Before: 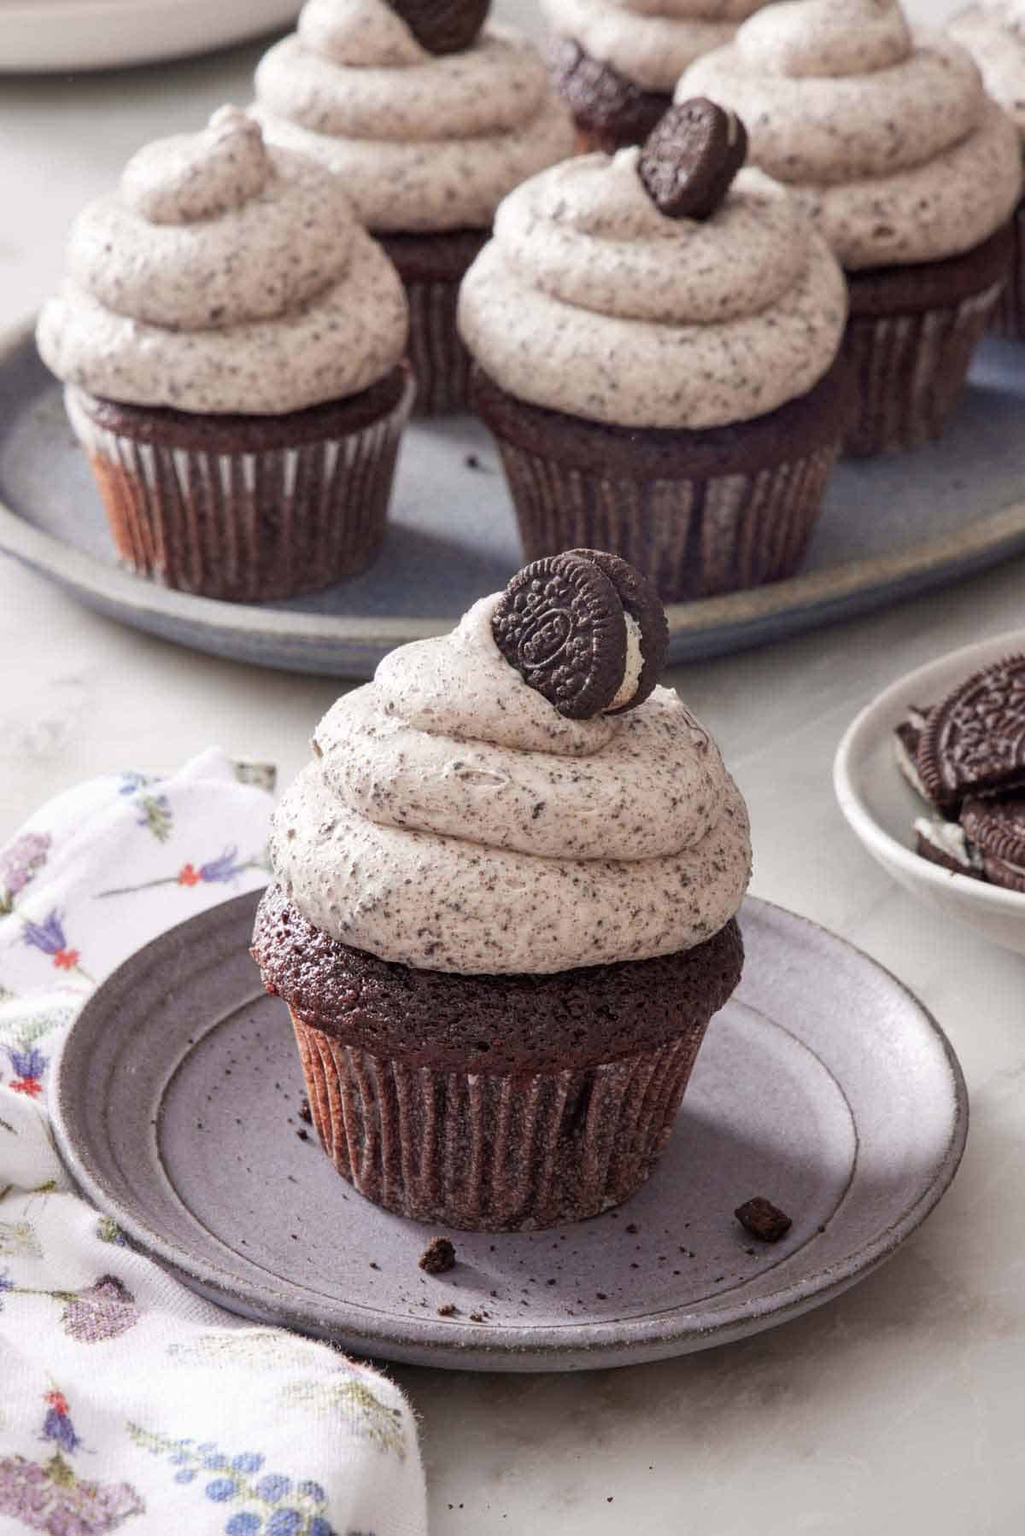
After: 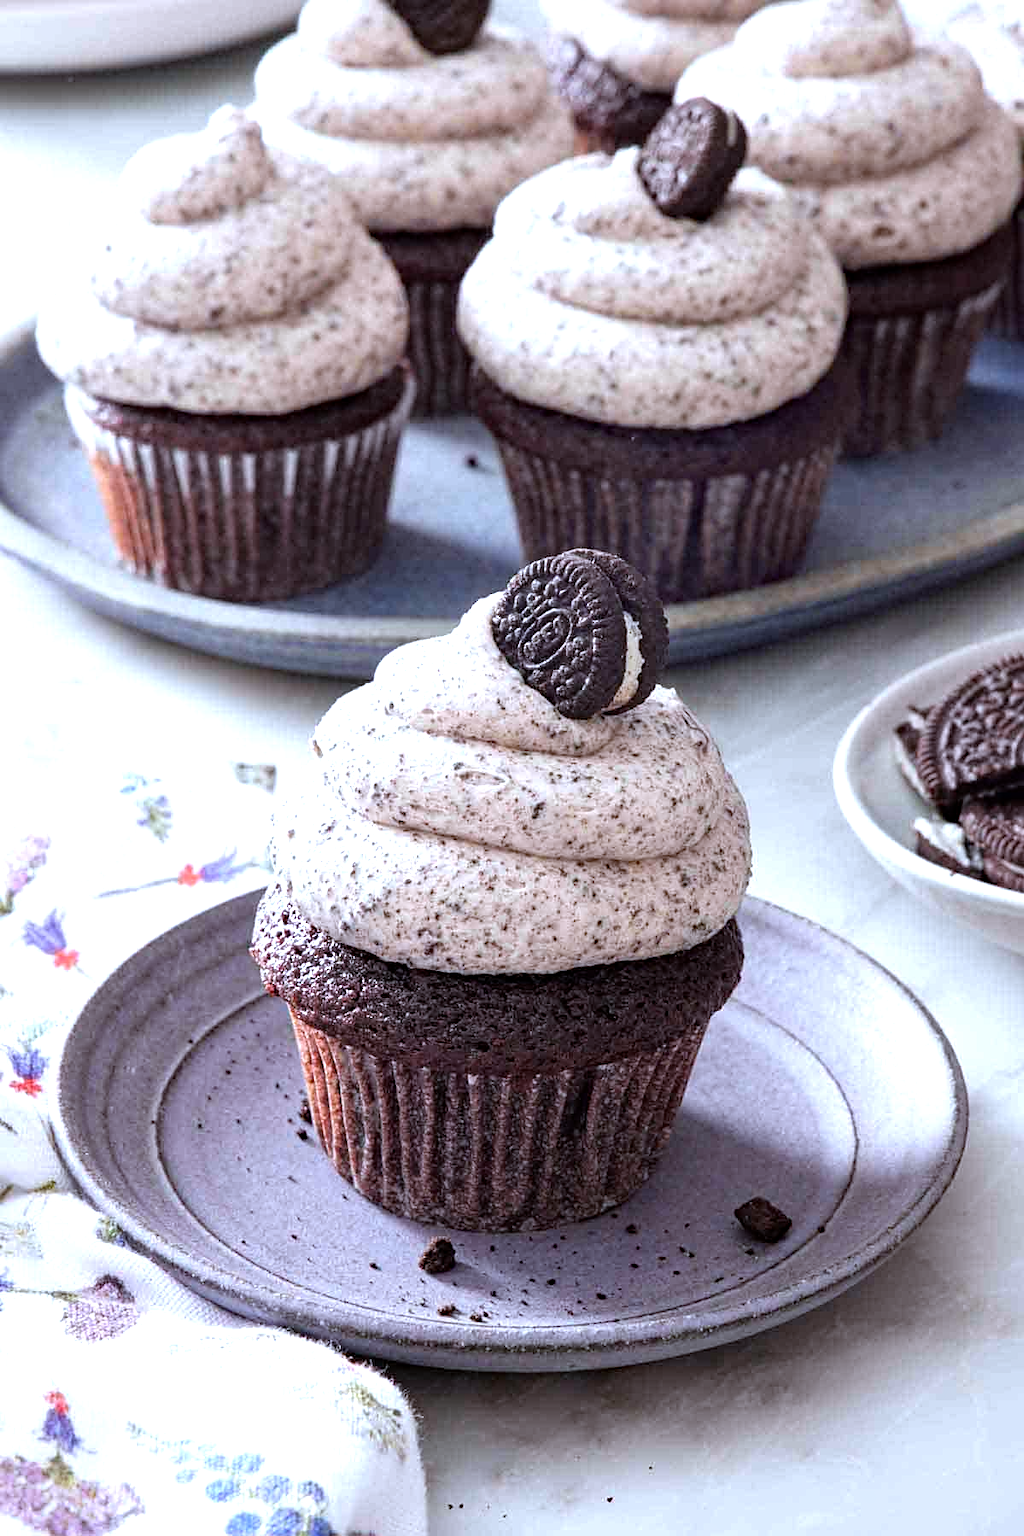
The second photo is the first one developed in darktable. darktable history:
haze removal: compatibility mode true, adaptive false
sharpen: amount 0.215
color calibration: x 0.38, y 0.39, temperature 4085.2 K
tone equalizer: -8 EV -0.719 EV, -7 EV -0.699 EV, -6 EV -0.574 EV, -5 EV -0.424 EV, -3 EV 0.372 EV, -2 EV 0.6 EV, -1 EV 0.69 EV, +0 EV 0.774 EV
